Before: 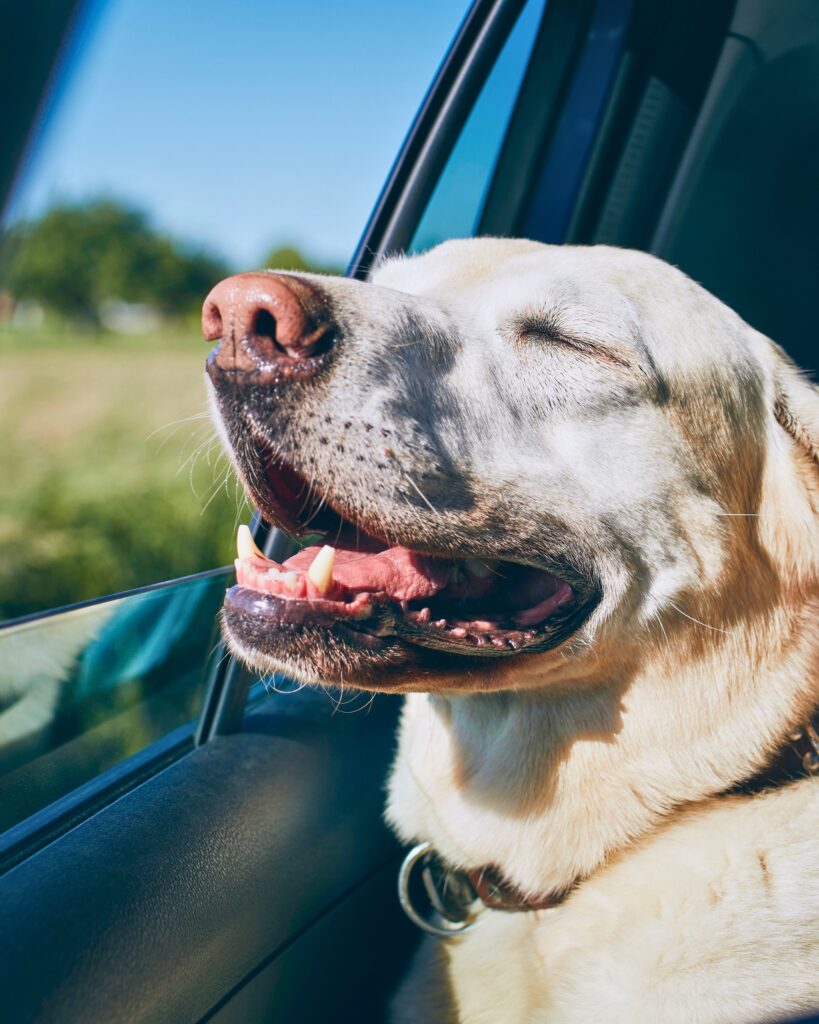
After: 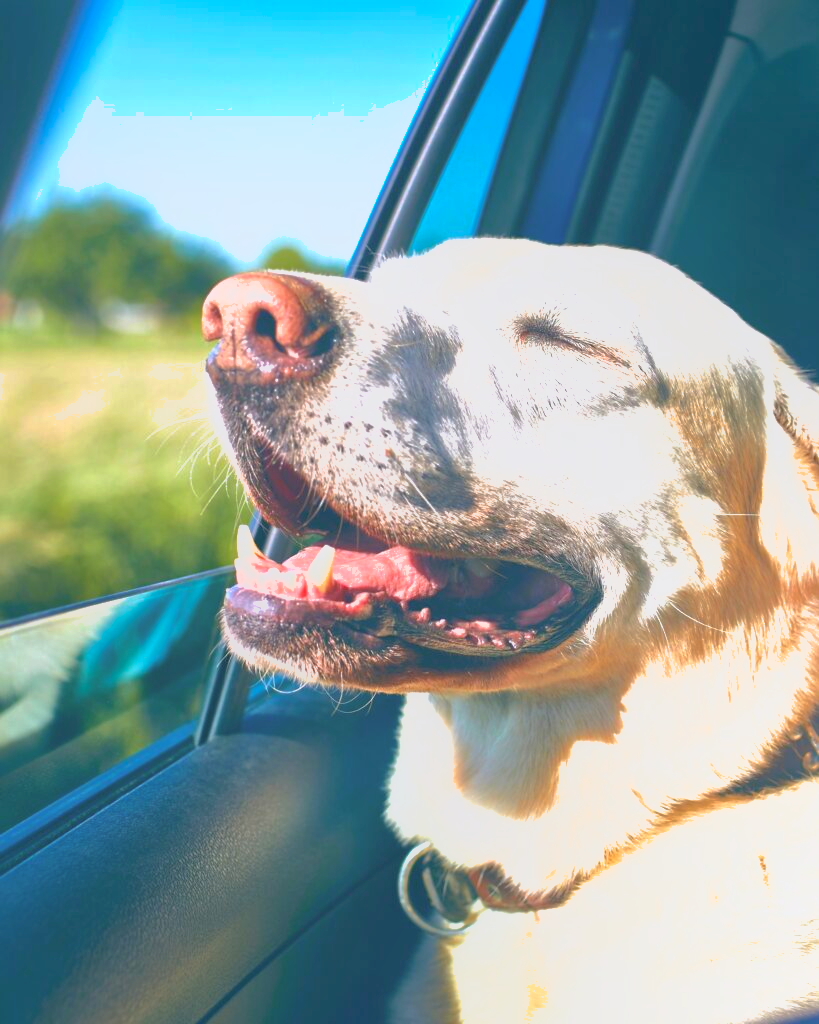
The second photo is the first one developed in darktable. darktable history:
local contrast: detail 69%
exposure: exposure 1 EV, compensate exposure bias true, compensate highlight preservation false
shadows and highlights: on, module defaults
